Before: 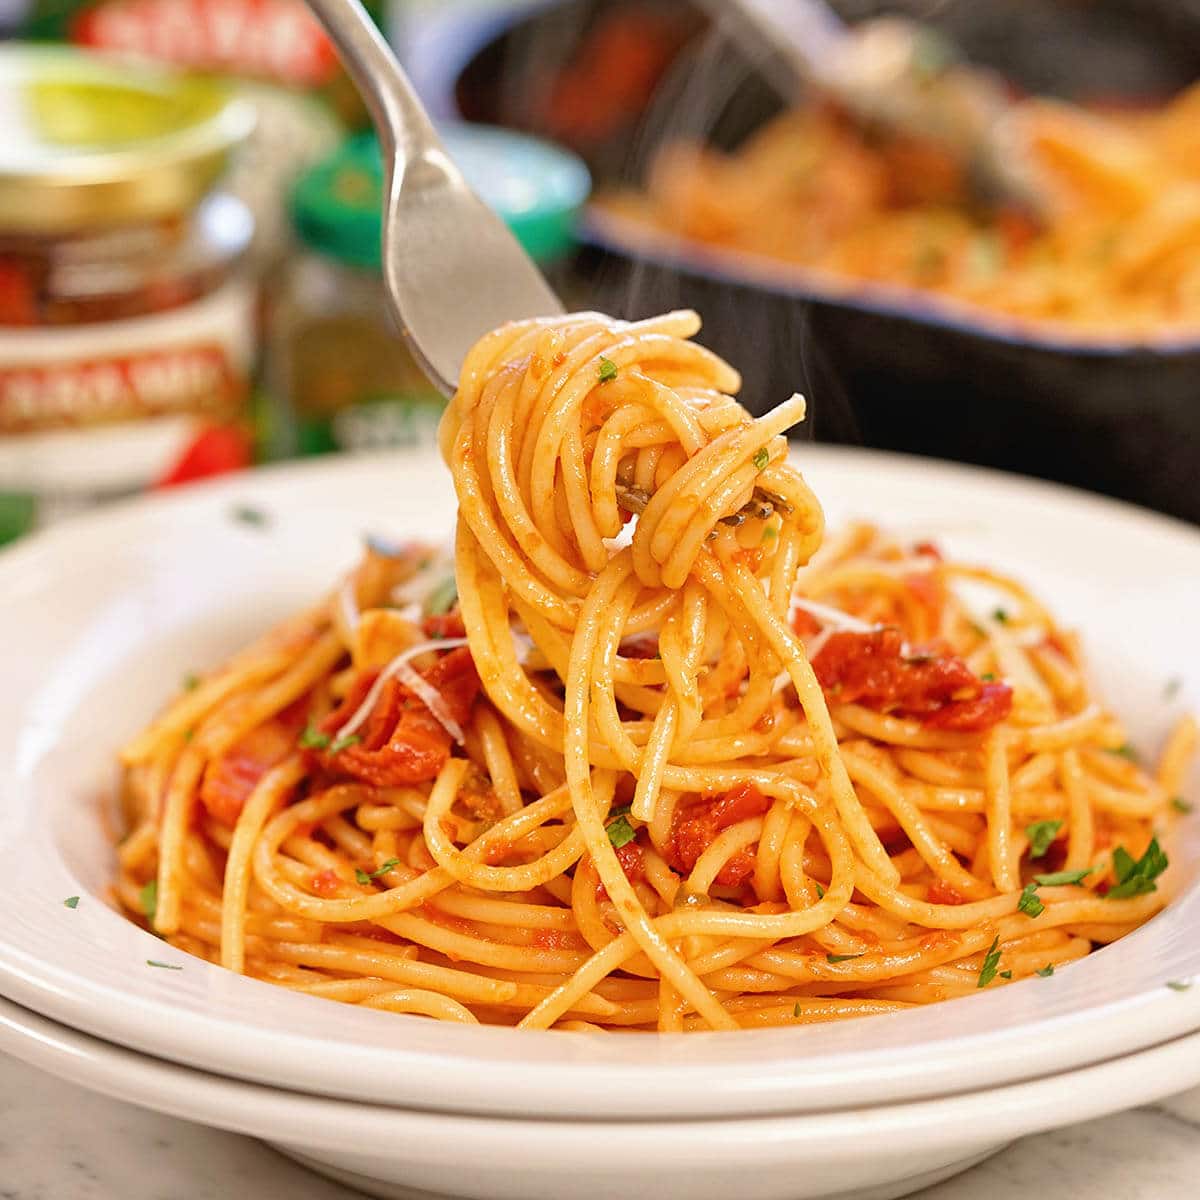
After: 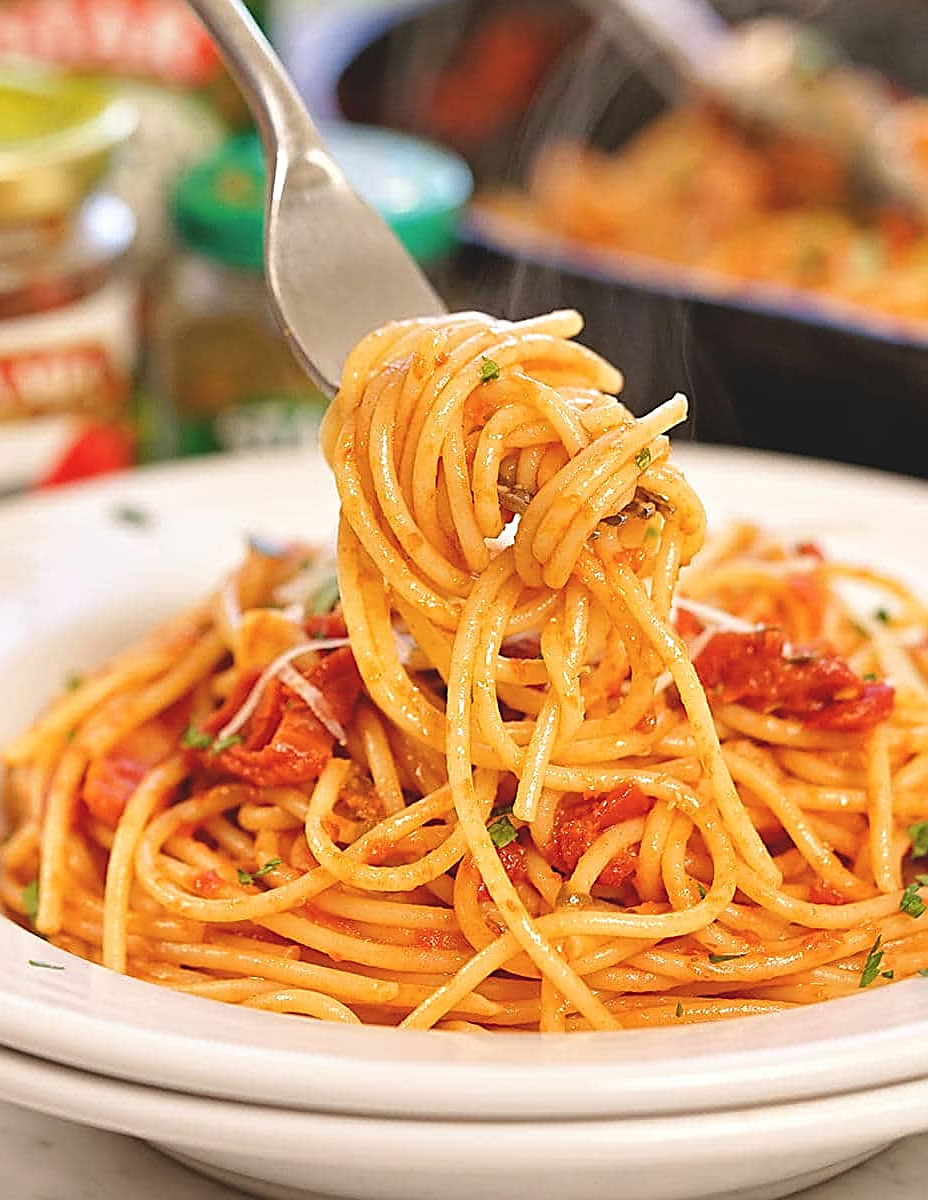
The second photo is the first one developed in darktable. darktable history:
crop: left 9.87%, right 12.761%
exposure: black level correction -0.009, exposure 0.066 EV, compensate highlight preservation false
sharpen: amount 0.903
